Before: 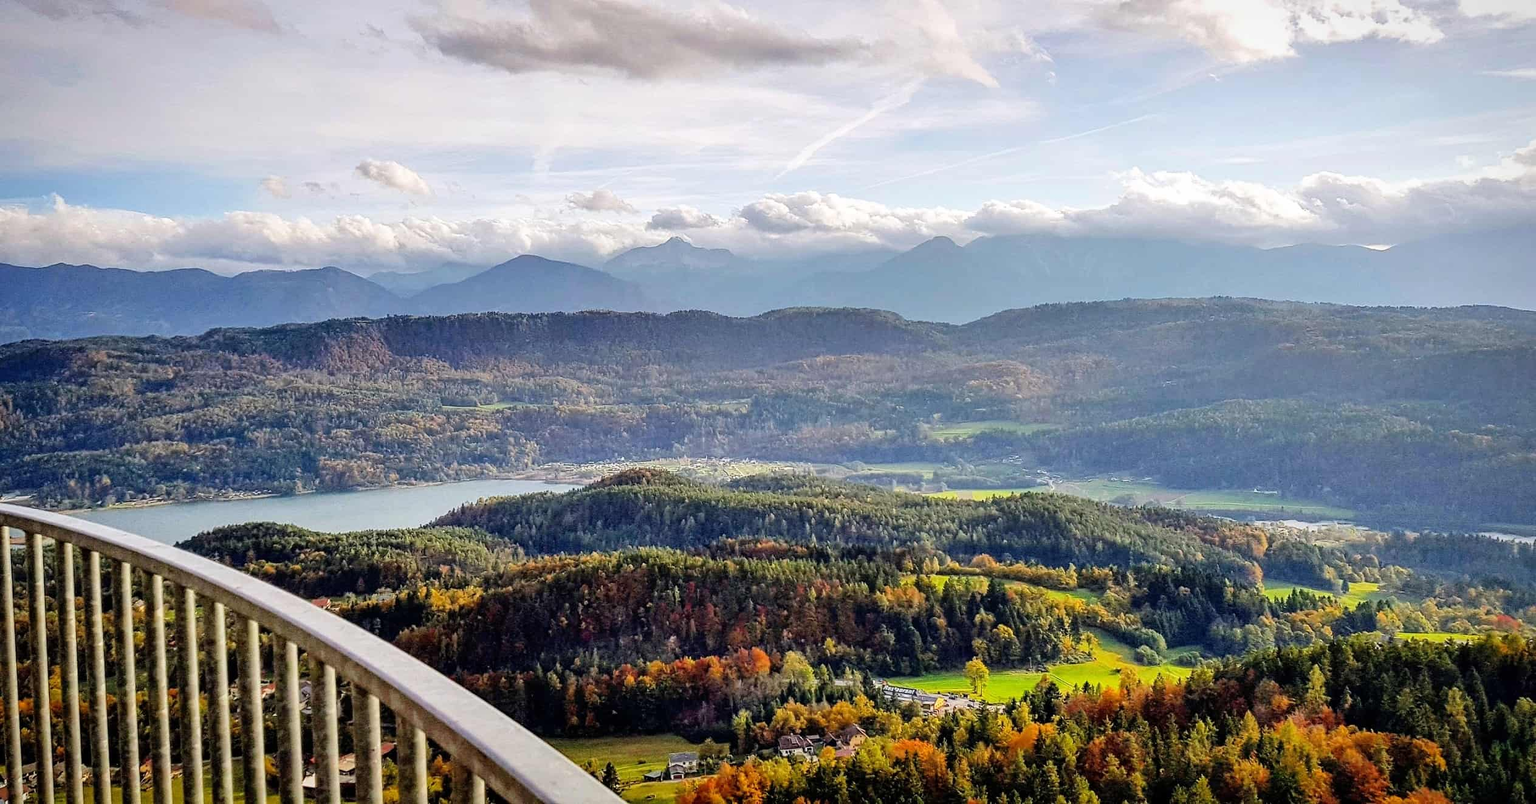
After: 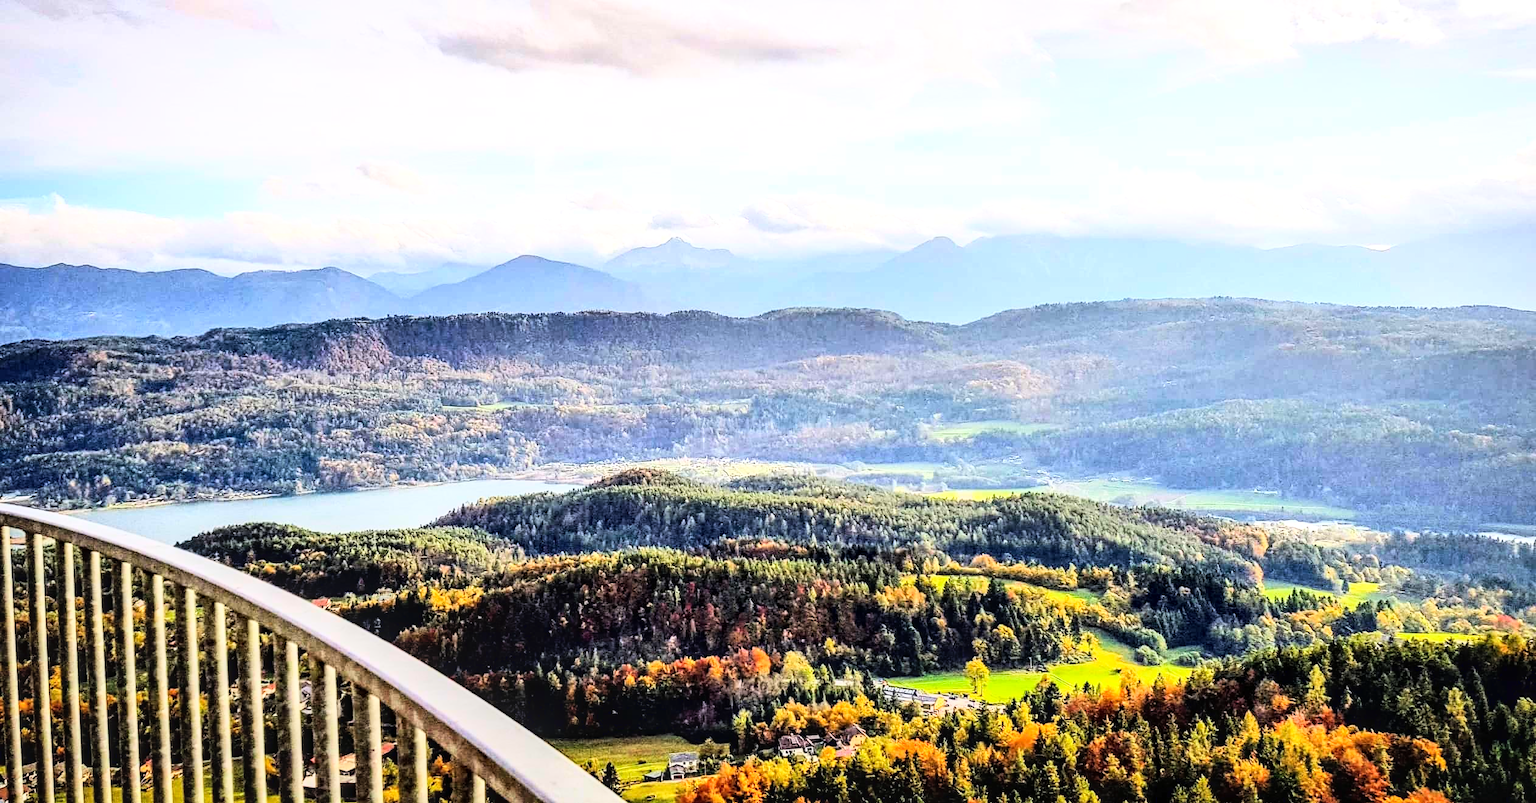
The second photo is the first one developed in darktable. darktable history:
base curve: curves: ch0 [(0, 0) (0.007, 0.004) (0.027, 0.03) (0.046, 0.07) (0.207, 0.54) (0.442, 0.872) (0.673, 0.972) (1, 1)]
local contrast: on, module defaults
